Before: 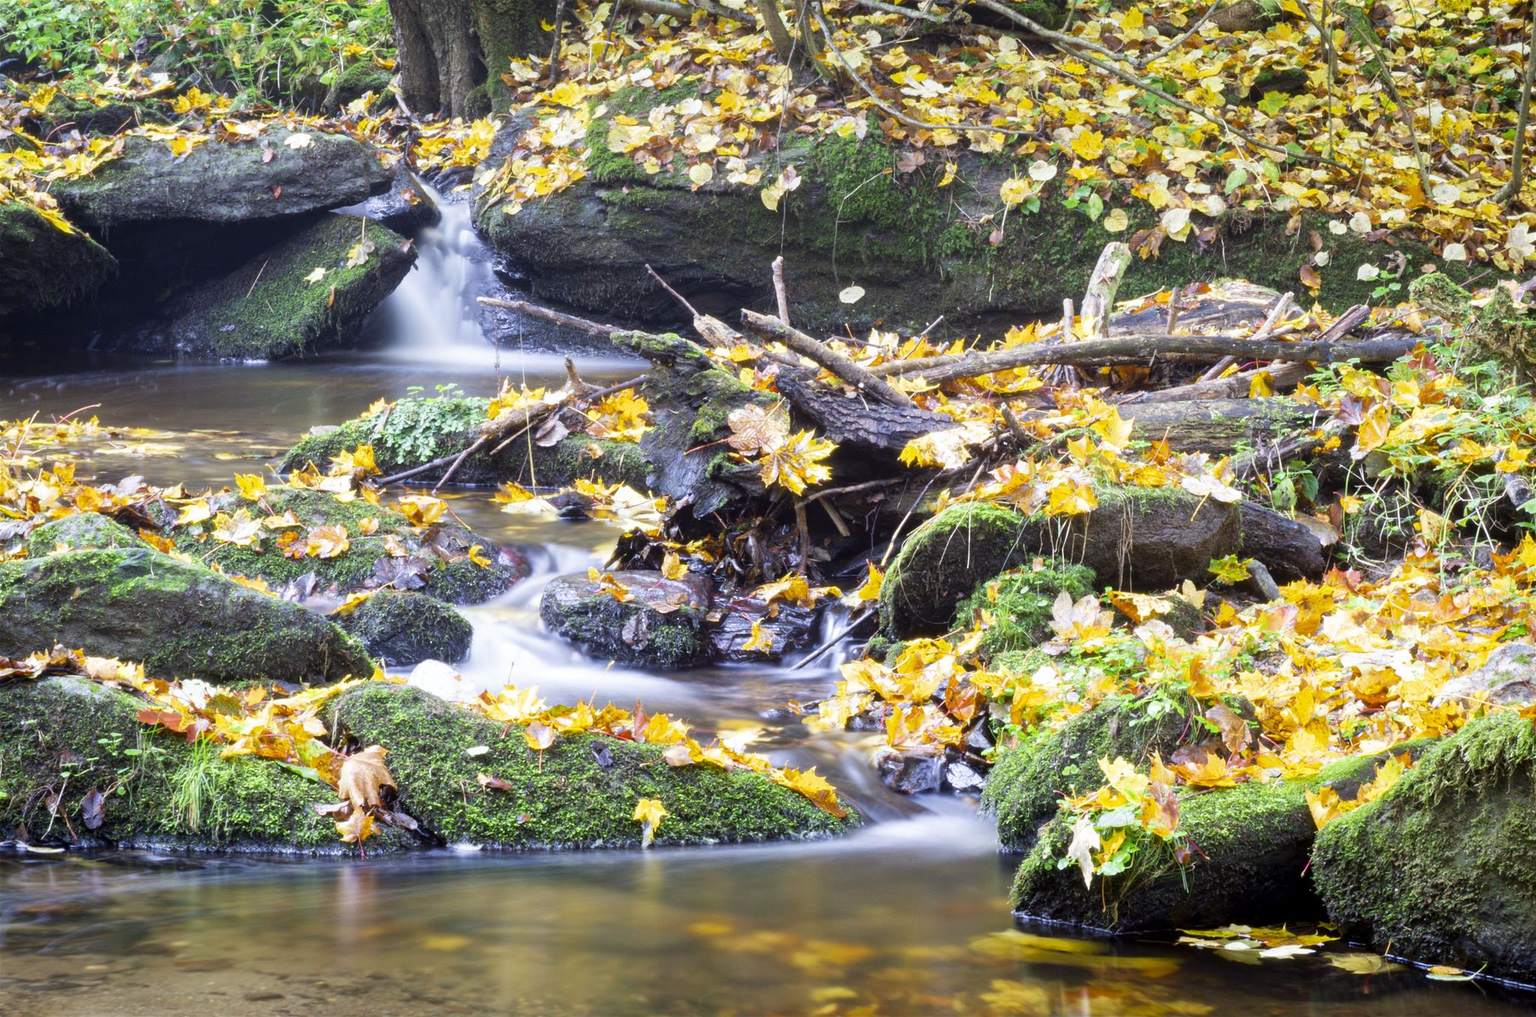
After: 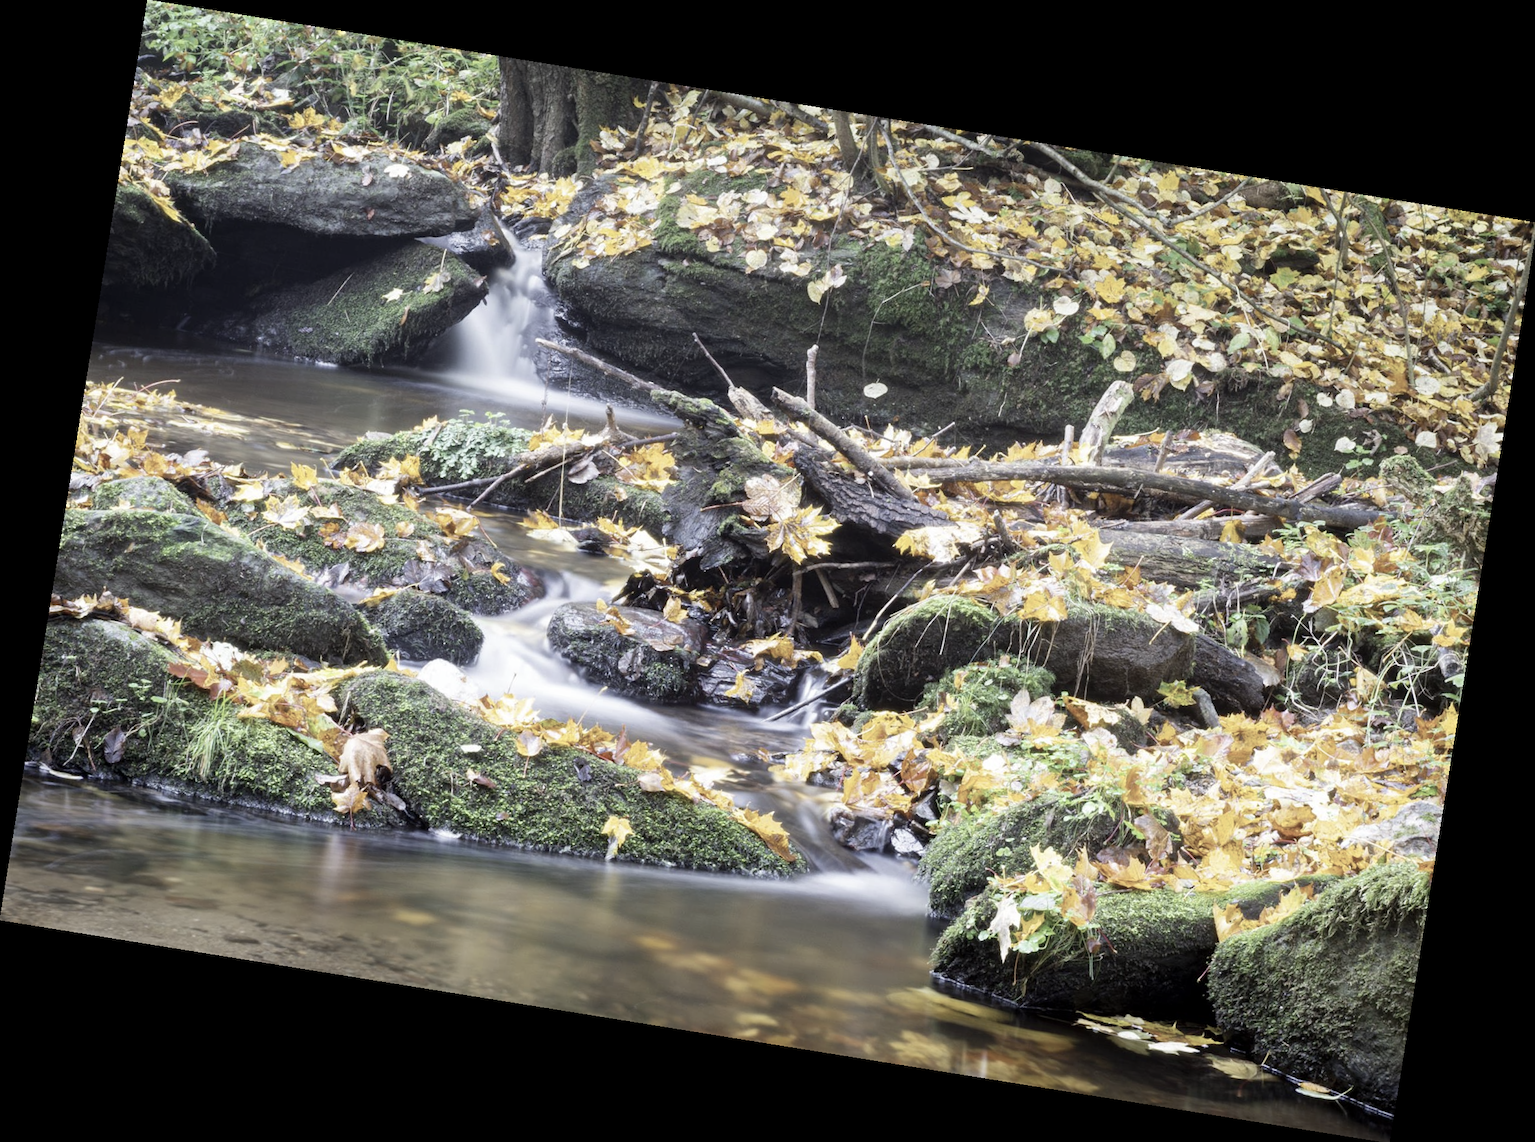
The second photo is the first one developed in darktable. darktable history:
color correction: saturation 0.5
rotate and perspective: rotation 9.12°, automatic cropping off
